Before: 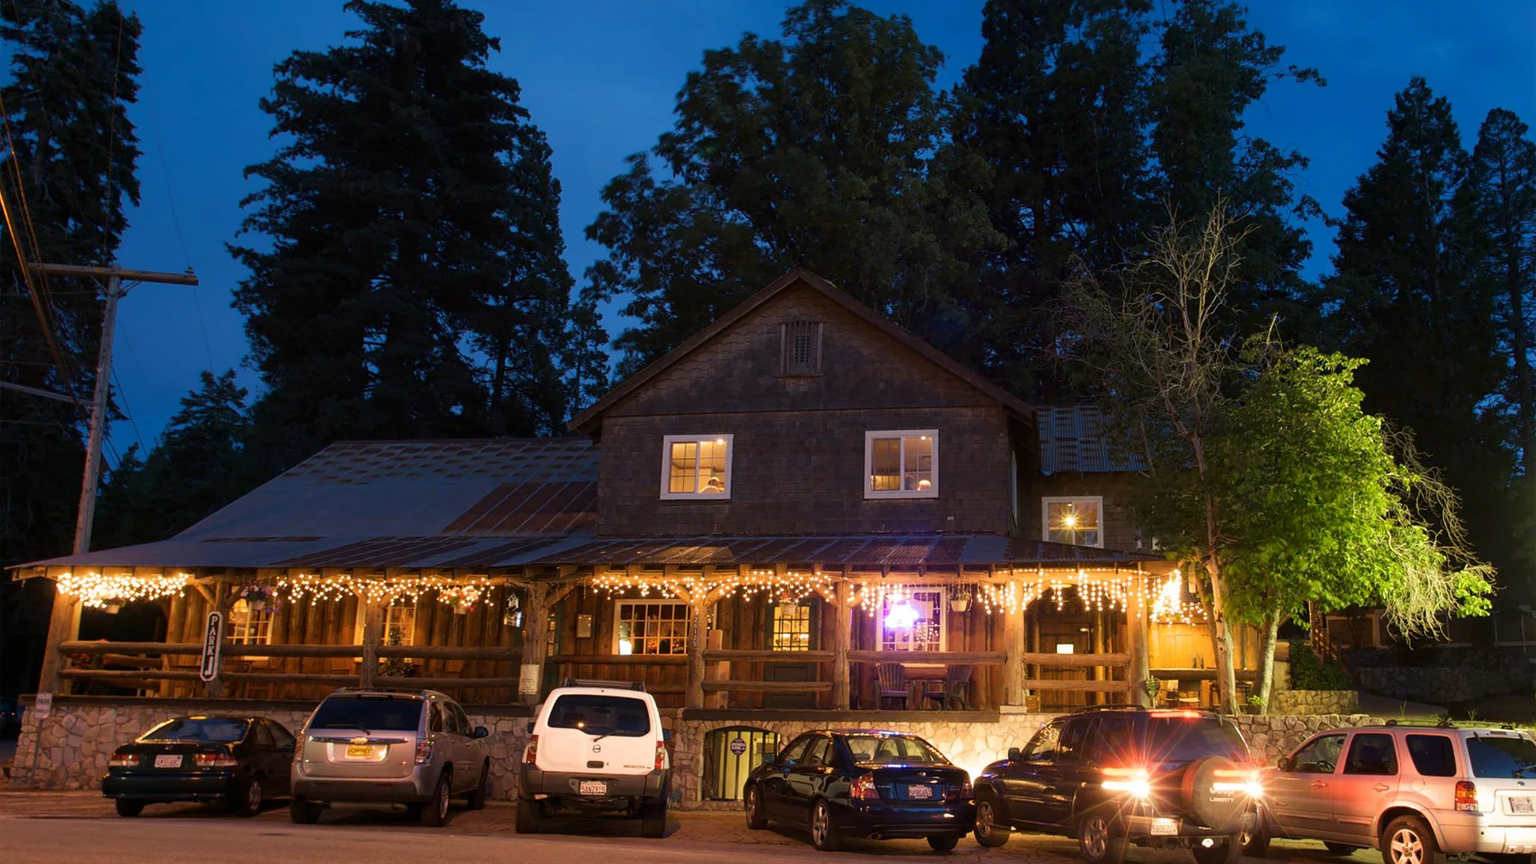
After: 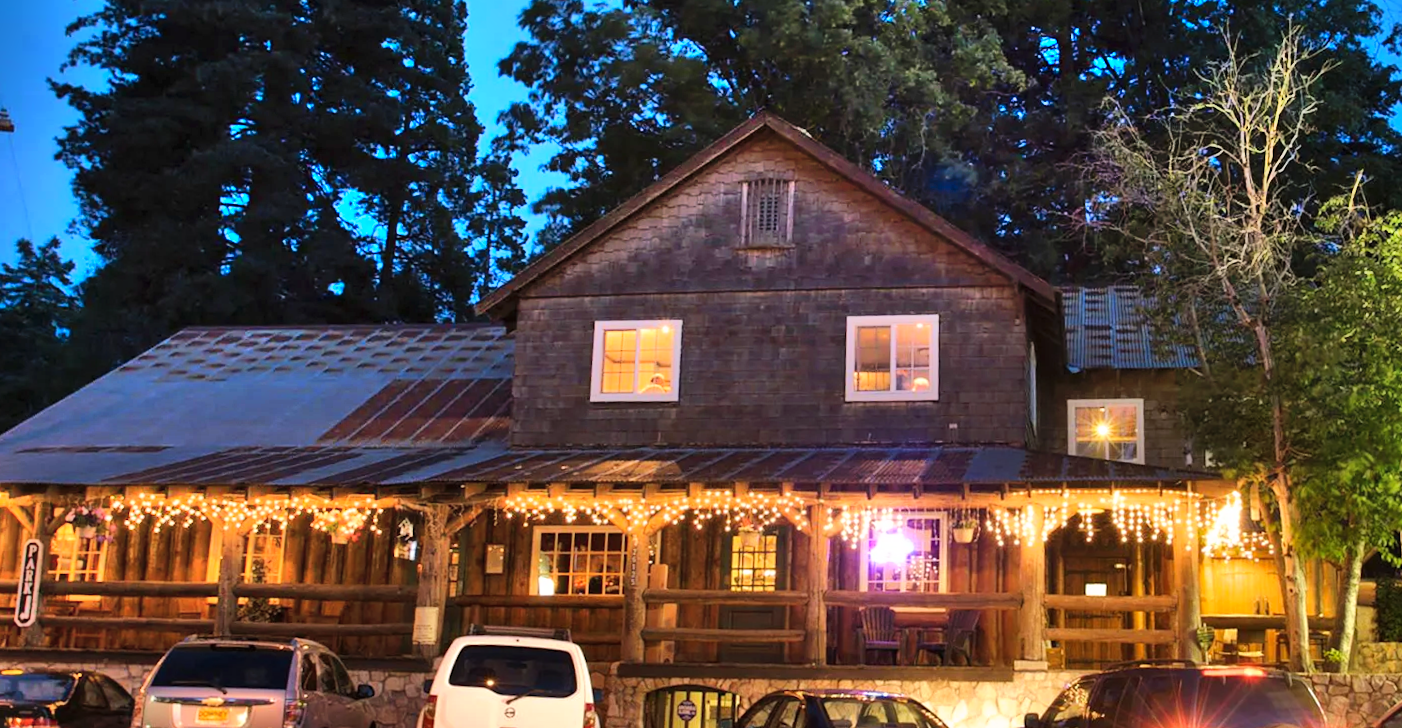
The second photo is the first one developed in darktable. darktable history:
rotate and perspective: rotation -3.18°, automatic cropping off
tone curve: curves: ch0 [(0, 0) (0.003, 0.002) (0.011, 0.01) (0.025, 0.022) (0.044, 0.039) (0.069, 0.061) (0.1, 0.088) (0.136, 0.126) (0.177, 0.167) (0.224, 0.211) (0.277, 0.27) (0.335, 0.335) (0.399, 0.407) (0.468, 0.485) (0.543, 0.569) (0.623, 0.659) (0.709, 0.756) (0.801, 0.851) (0.898, 0.961) (1, 1)], preserve colors none
shadows and highlights: shadows 75, highlights -60.85, soften with gaussian
crop and rotate: angle -3.37°, left 9.79%, top 20.73%, right 12.42%, bottom 11.82%
